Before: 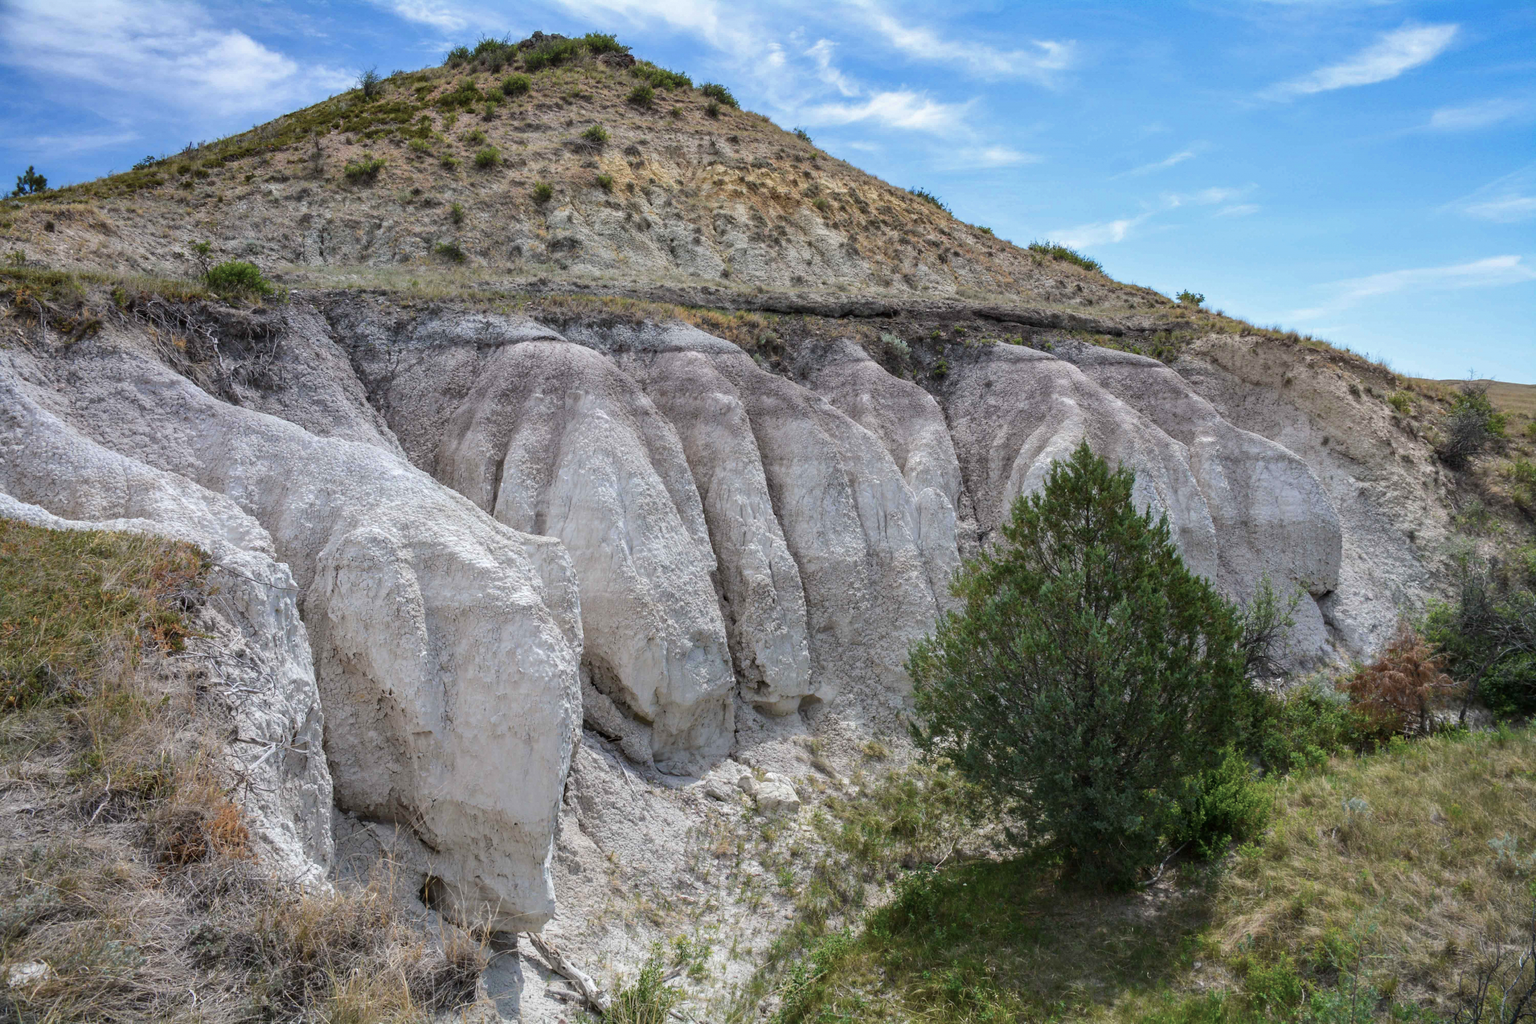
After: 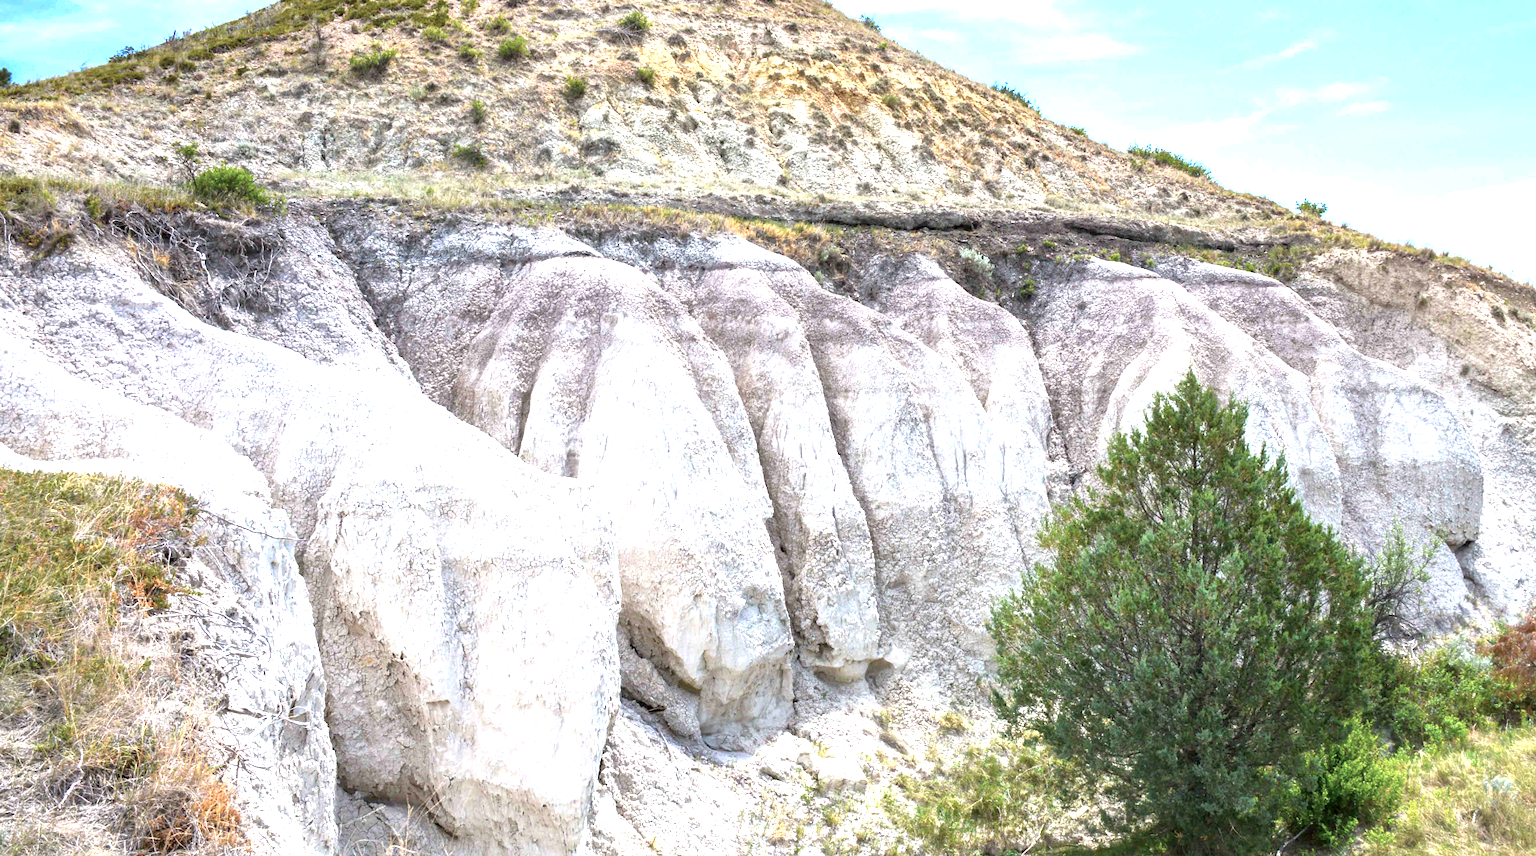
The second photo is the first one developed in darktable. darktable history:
crop and rotate: left 2.425%, top 11.305%, right 9.6%, bottom 15.08%
shadows and highlights: shadows 25, white point adjustment -3, highlights -30
exposure: black level correction 0.001, exposure 1.822 EV, compensate exposure bias true, compensate highlight preservation false
